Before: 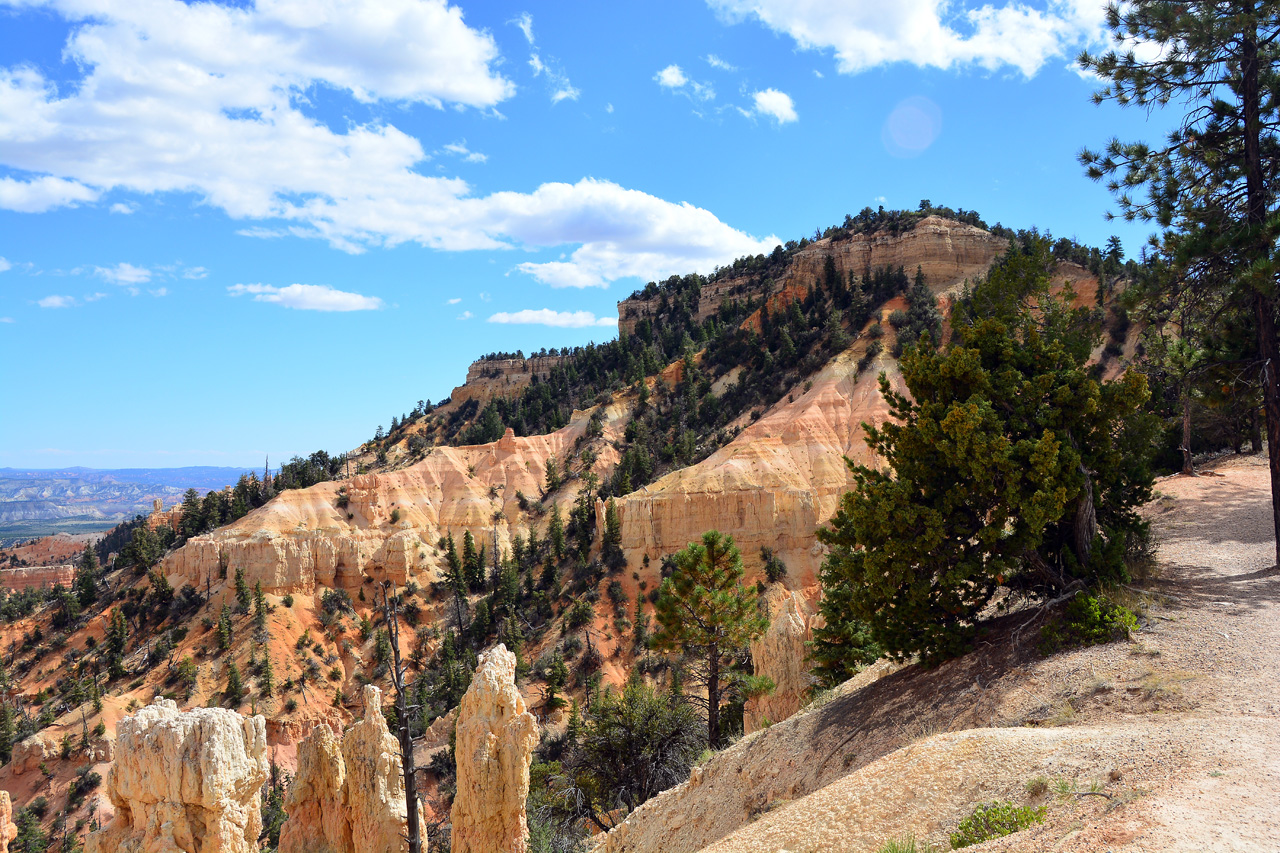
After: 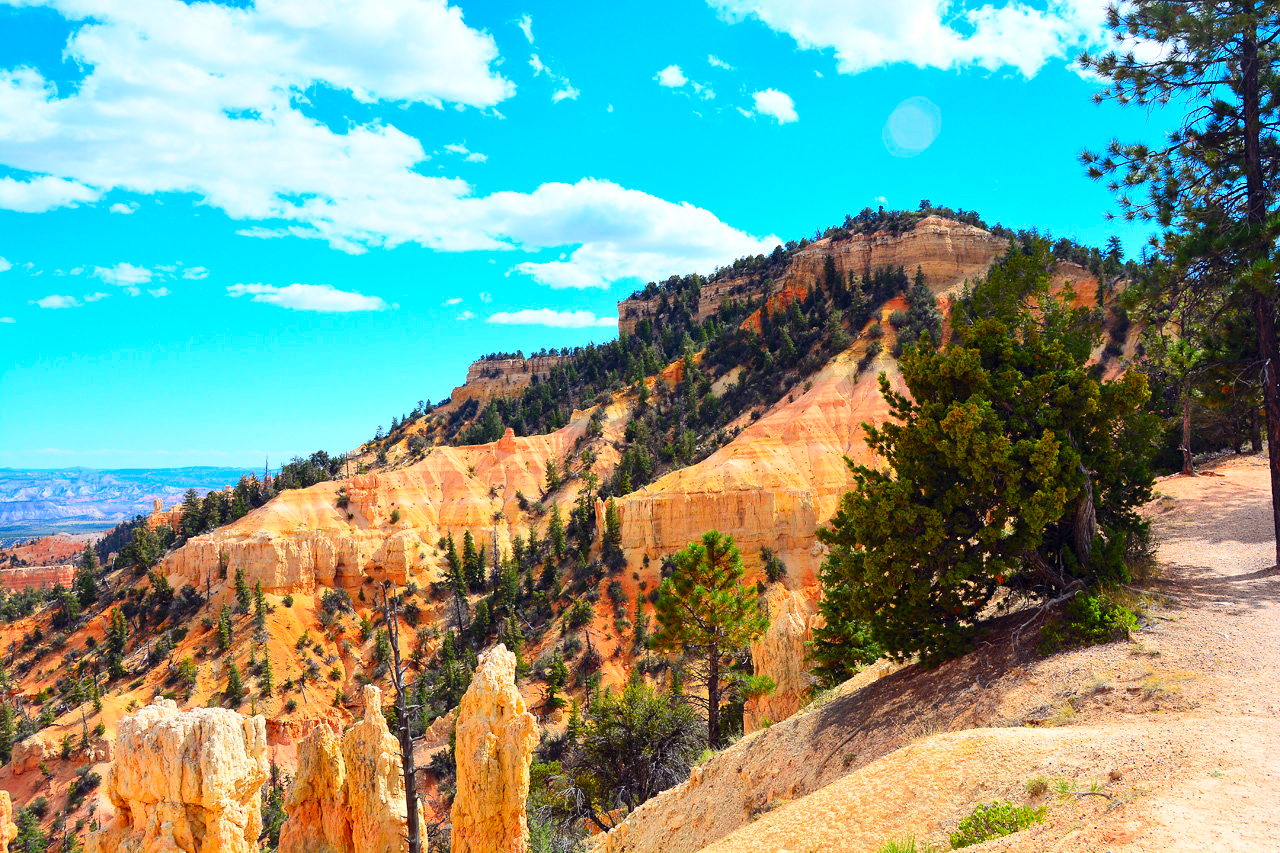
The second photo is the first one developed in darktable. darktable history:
contrast brightness saturation: contrast 0.201, brightness 0.2, saturation 0.791
